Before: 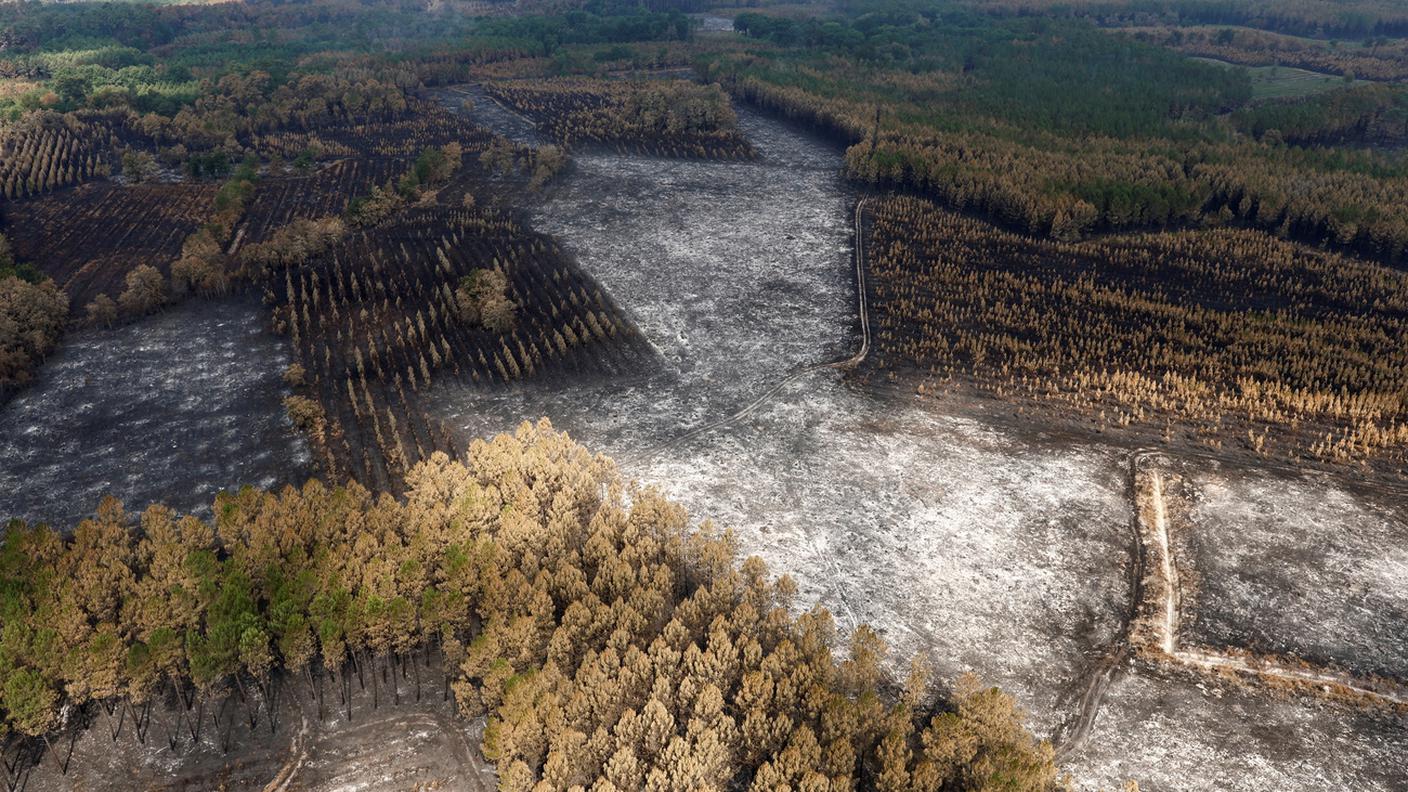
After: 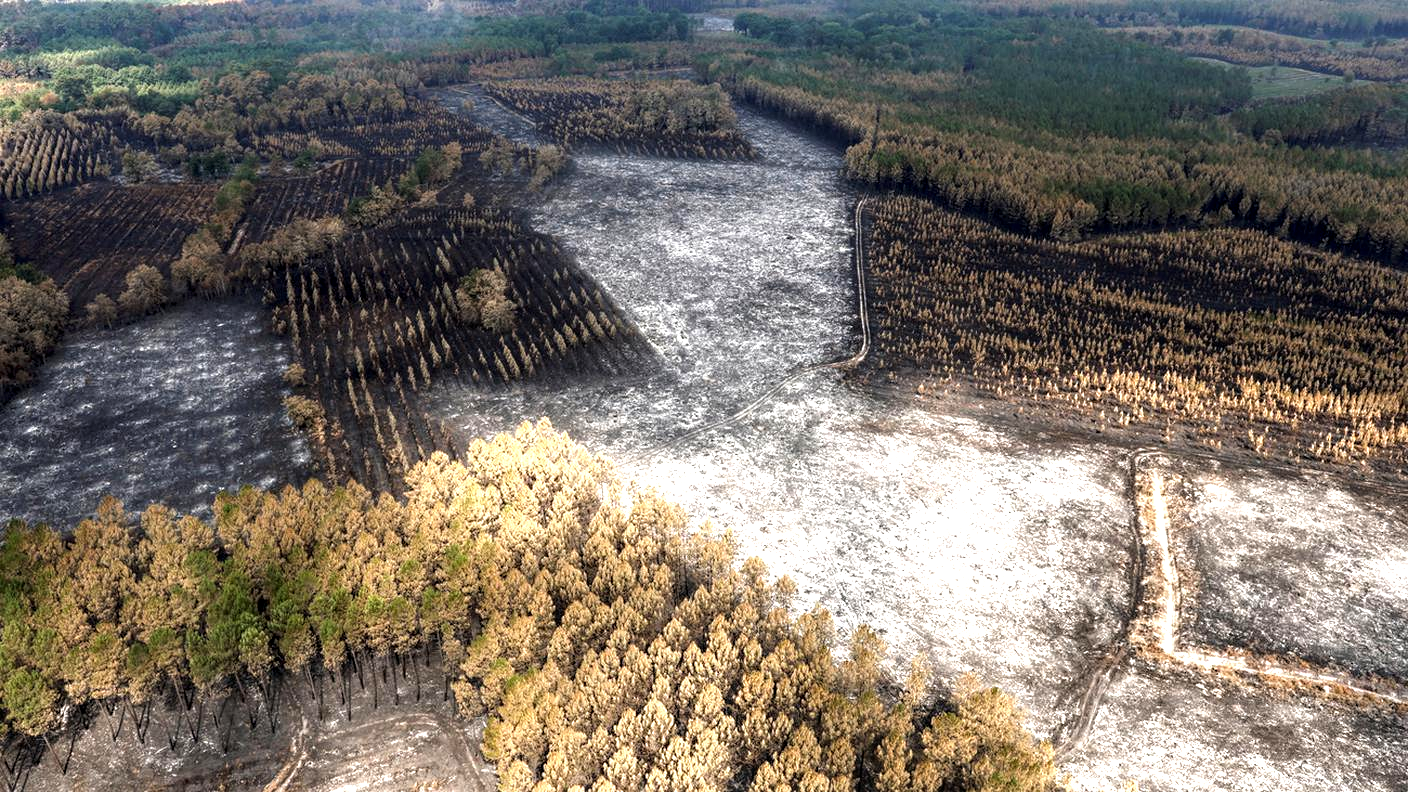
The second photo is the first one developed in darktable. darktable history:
sharpen: radius 5.364, amount 0.312, threshold 26.176
exposure: exposure 0.375 EV, compensate exposure bias true, compensate highlight preservation false
tone equalizer: -8 EV -0.734 EV, -7 EV -0.689 EV, -6 EV -0.633 EV, -5 EV -0.397 EV, -3 EV 0.396 EV, -2 EV 0.6 EV, -1 EV 0.681 EV, +0 EV 0.722 EV, mask exposure compensation -0.487 EV
local contrast: on, module defaults
